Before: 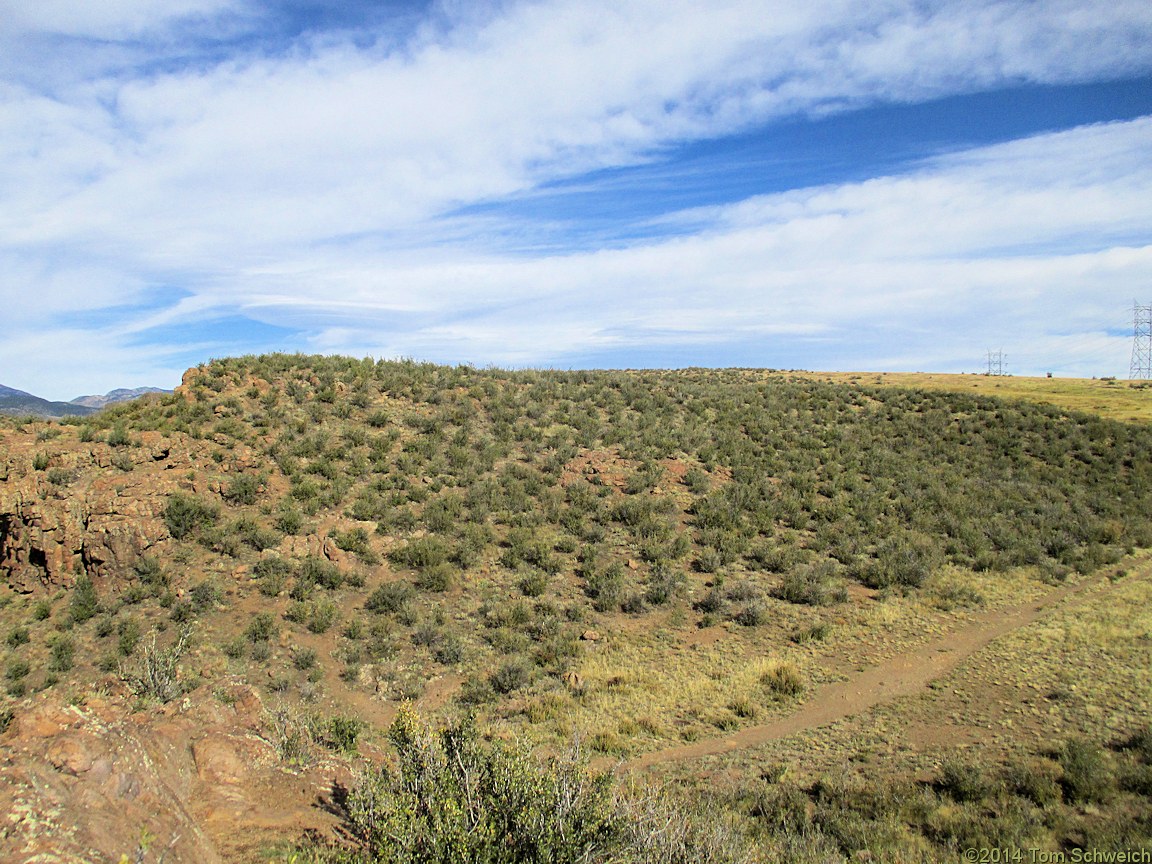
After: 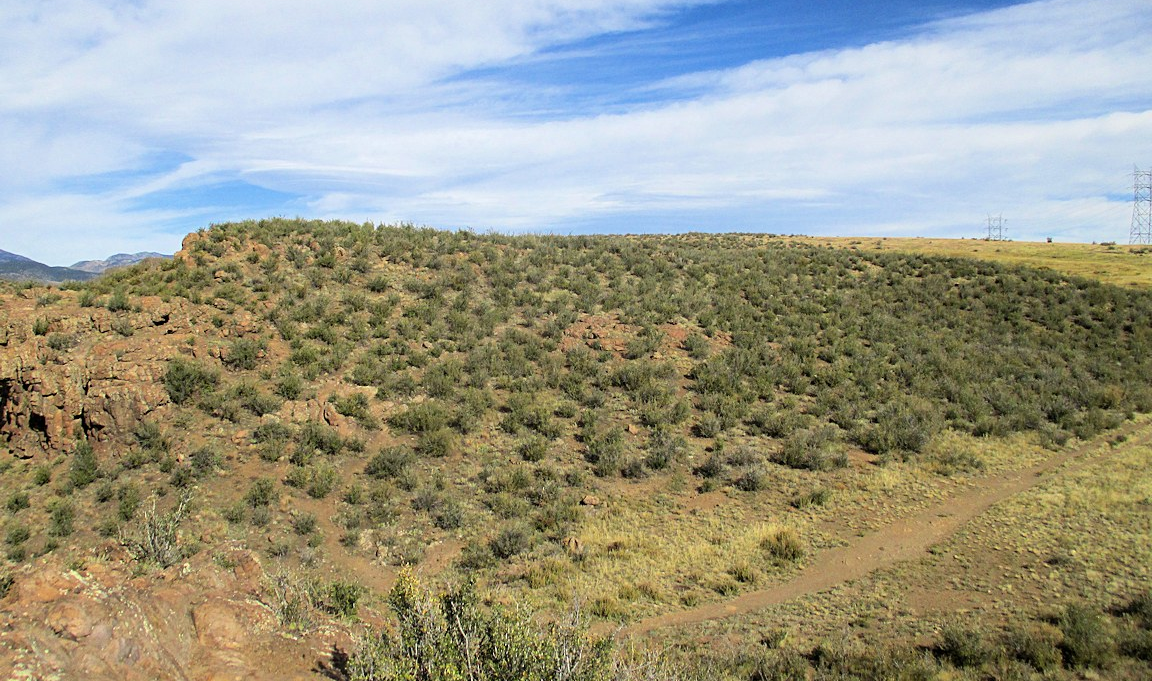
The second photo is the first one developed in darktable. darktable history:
crop and rotate: top 15.722%, bottom 5.41%
